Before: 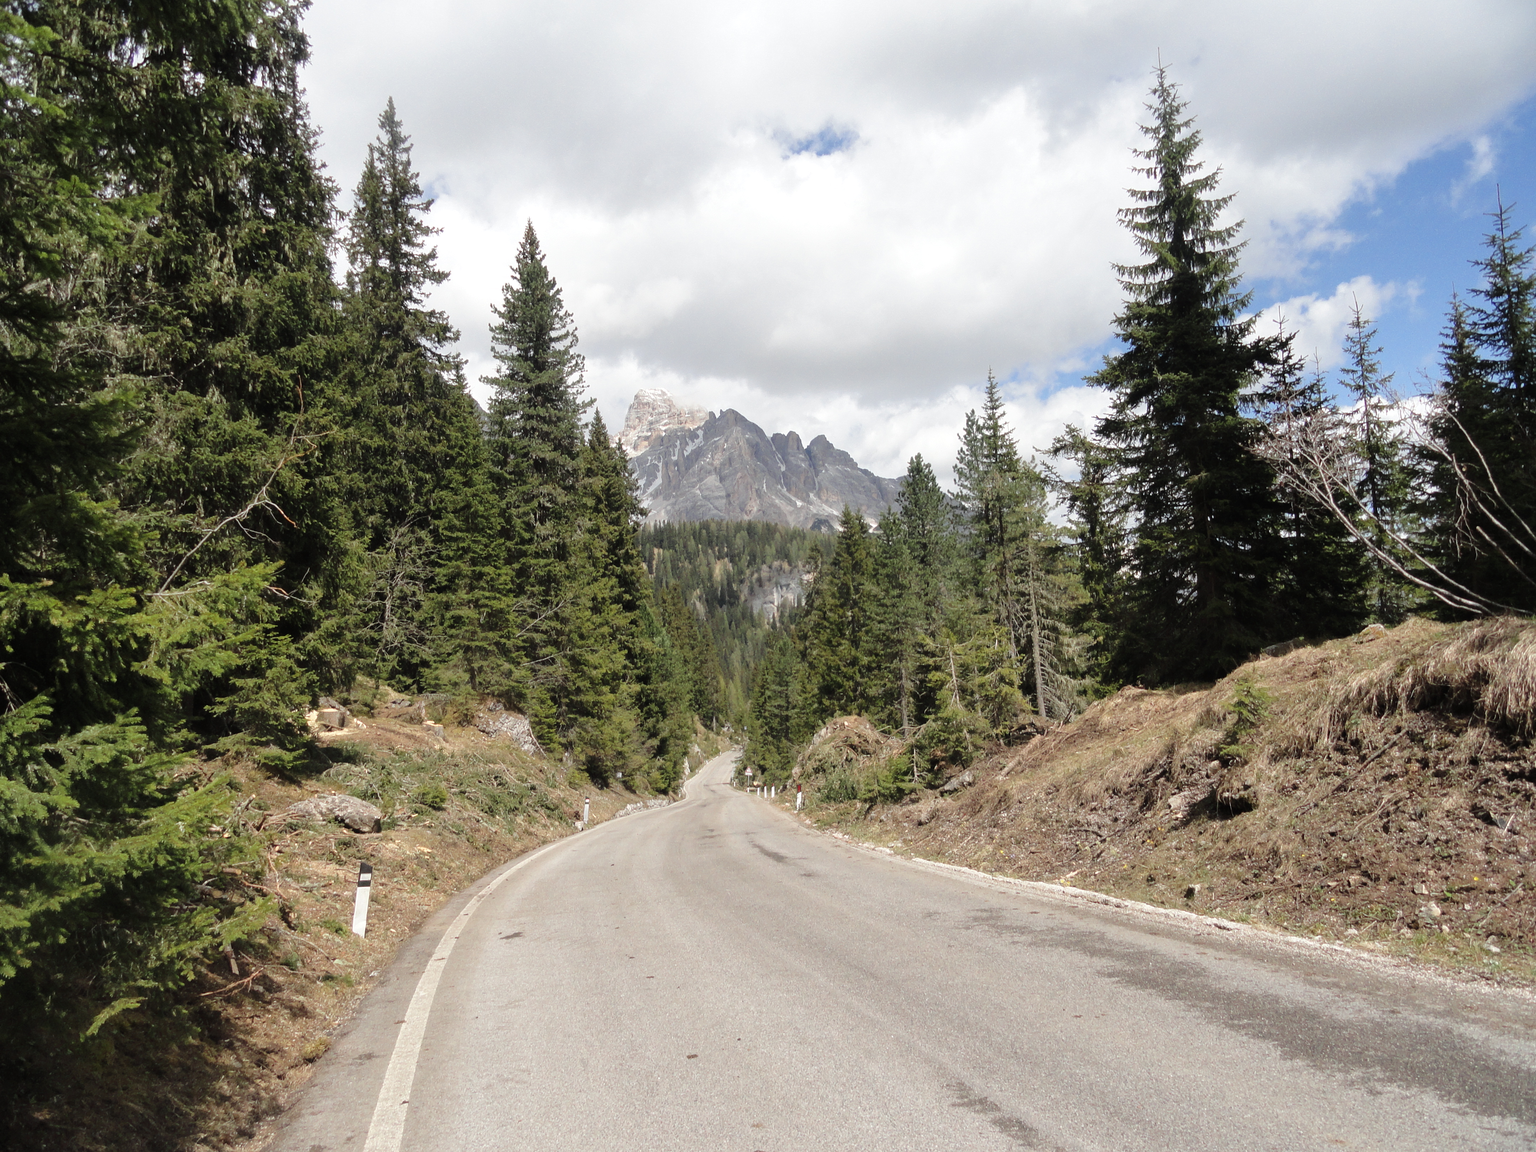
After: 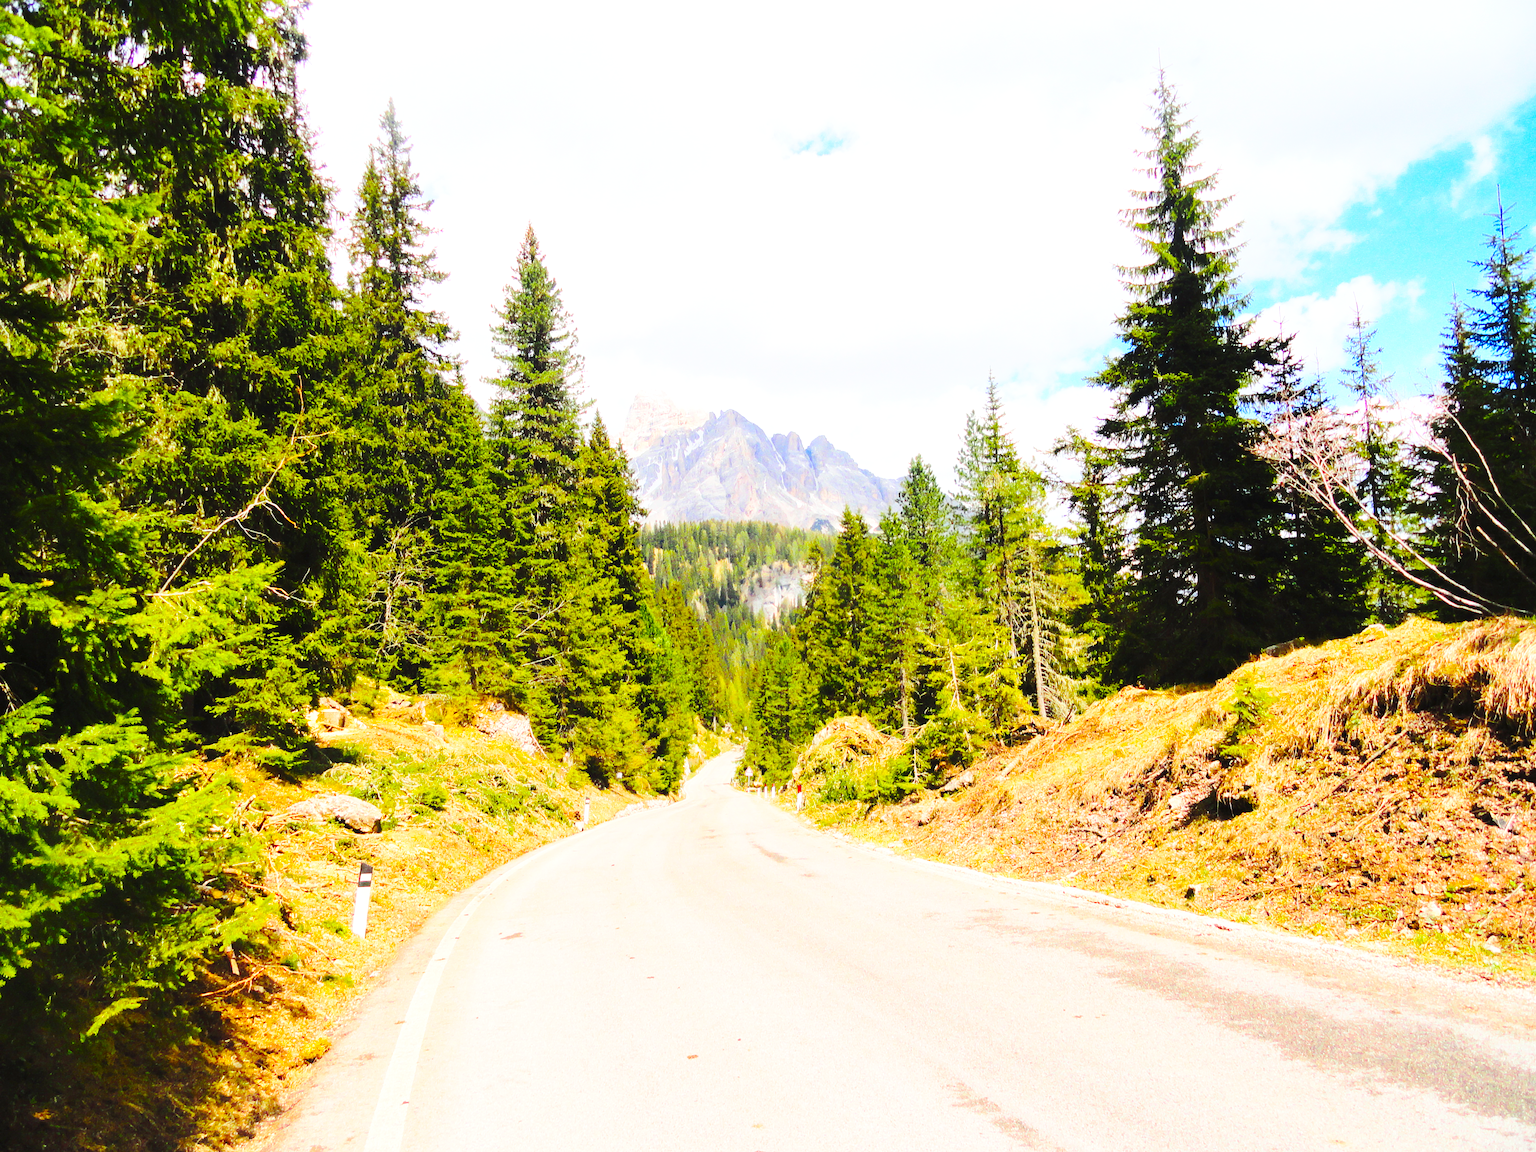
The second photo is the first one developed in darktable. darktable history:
color balance rgb: linear chroma grading › shadows 10%, linear chroma grading › highlights 10%, linear chroma grading › global chroma 15%, linear chroma grading › mid-tones 15%, perceptual saturation grading › global saturation 40%, perceptual saturation grading › highlights -25%, perceptual saturation grading › mid-tones 35%, perceptual saturation grading › shadows 35%, perceptual brilliance grading › global brilliance 11.29%, global vibrance 11.29%
base curve: curves: ch0 [(0, 0) (0.028, 0.03) (0.121, 0.232) (0.46, 0.748) (0.859, 0.968) (1, 1)], preserve colors none
contrast brightness saturation: contrast 0.2, brightness 0.16, saturation 0.22
